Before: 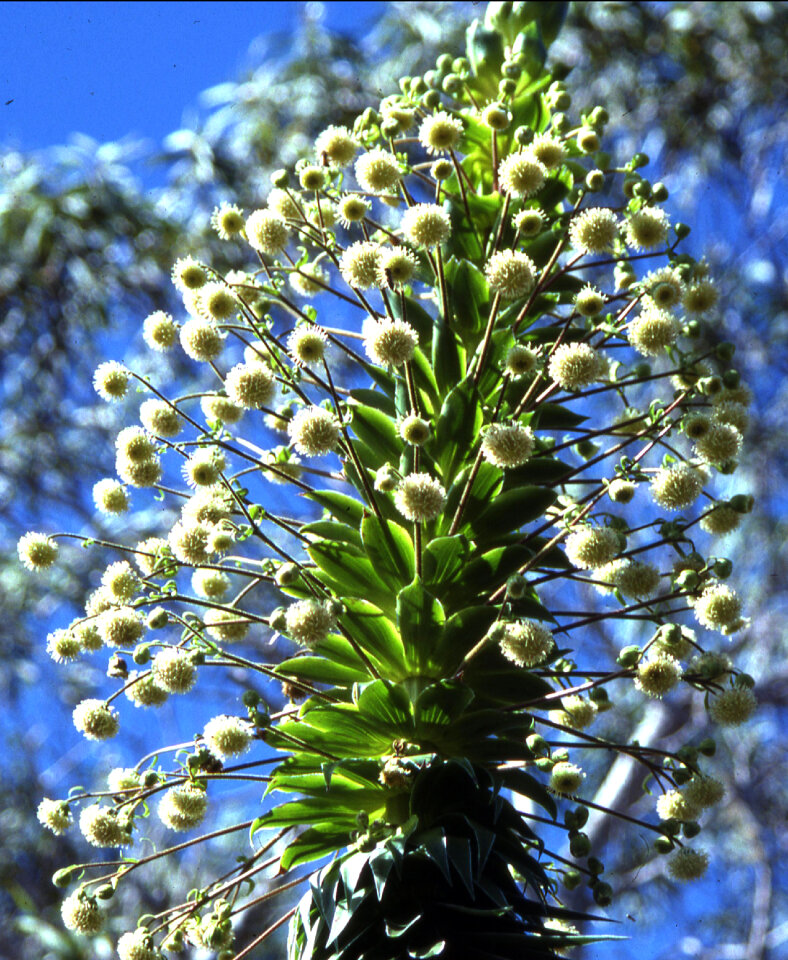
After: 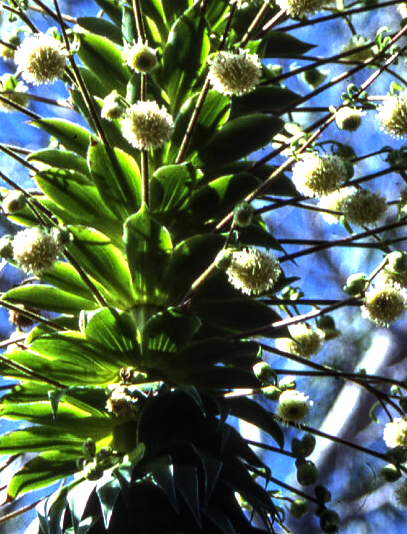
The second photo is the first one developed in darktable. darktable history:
crop: left 34.712%, top 38.822%, right 13.623%, bottom 5.46%
tone equalizer: -8 EV -0.786 EV, -7 EV -0.711 EV, -6 EV -0.566 EV, -5 EV -0.394 EV, -3 EV 0.4 EV, -2 EV 0.6 EV, -1 EV 0.699 EV, +0 EV 0.737 EV, edges refinement/feathering 500, mask exposure compensation -1.57 EV, preserve details no
local contrast: on, module defaults
